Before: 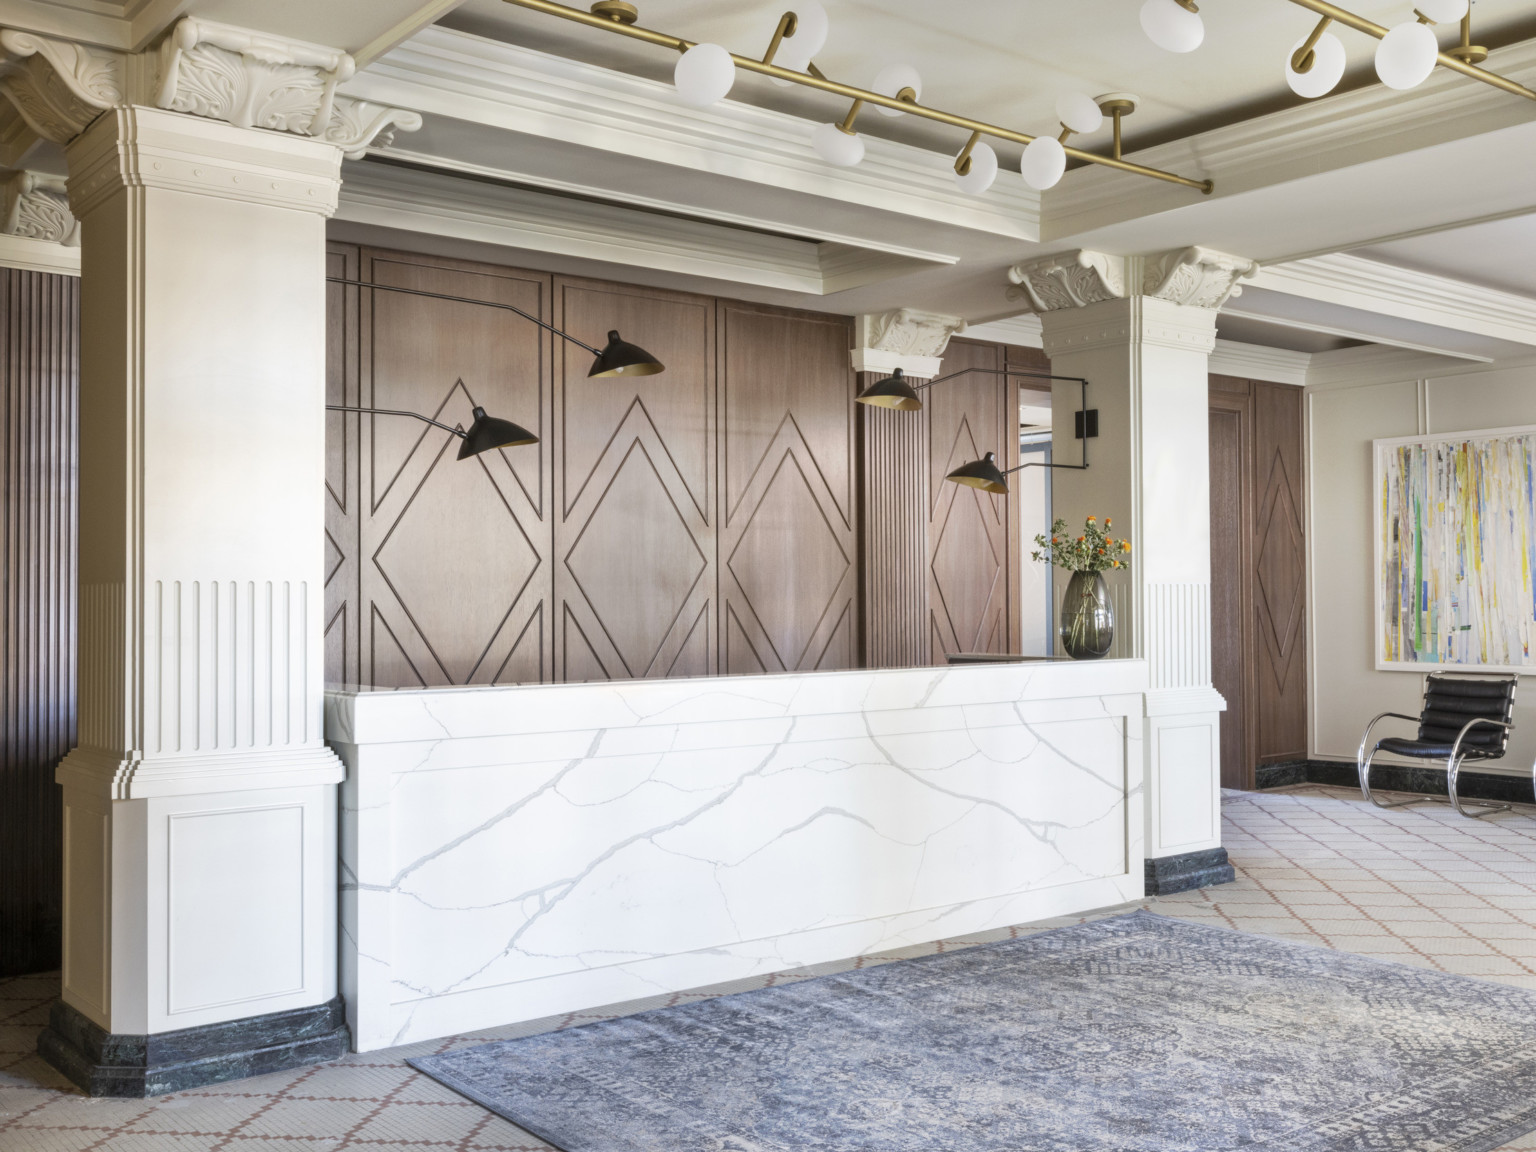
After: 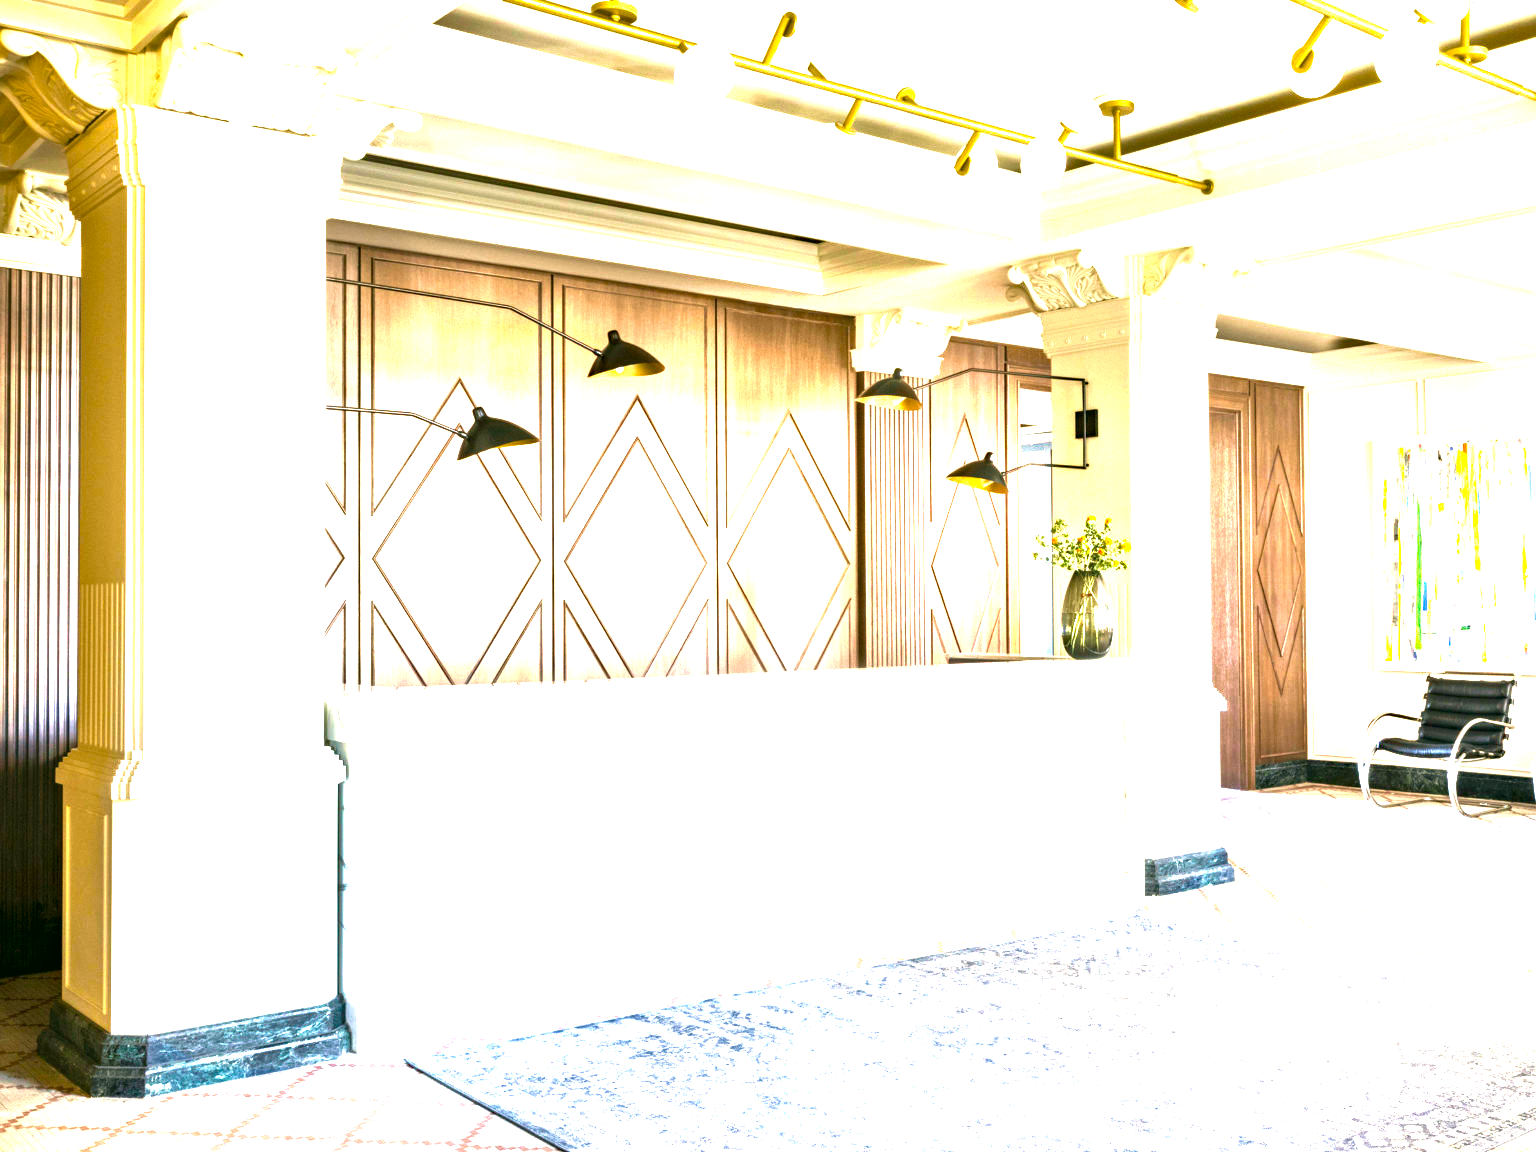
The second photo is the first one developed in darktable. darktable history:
velvia: strength 27.4%
color balance rgb: linear chroma grading › global chroma 8.385%, perceptual saturation grading › global saturation 18.016%, perceptual brilliance grading › global brilliance 34.865%, perceptual brilliance grading › highlights 50.456%, perceptual brilliance grading › mid-tones 59.148%, perceptual brilliance grading › shadows 34.873%, global vibrance -16.354%, contrast -5.856%
haze removal: adaptive false
color correction: highlights a* -0.573, highlights b* 9.55, shadows a* -8.86, shadows b* 1.16
